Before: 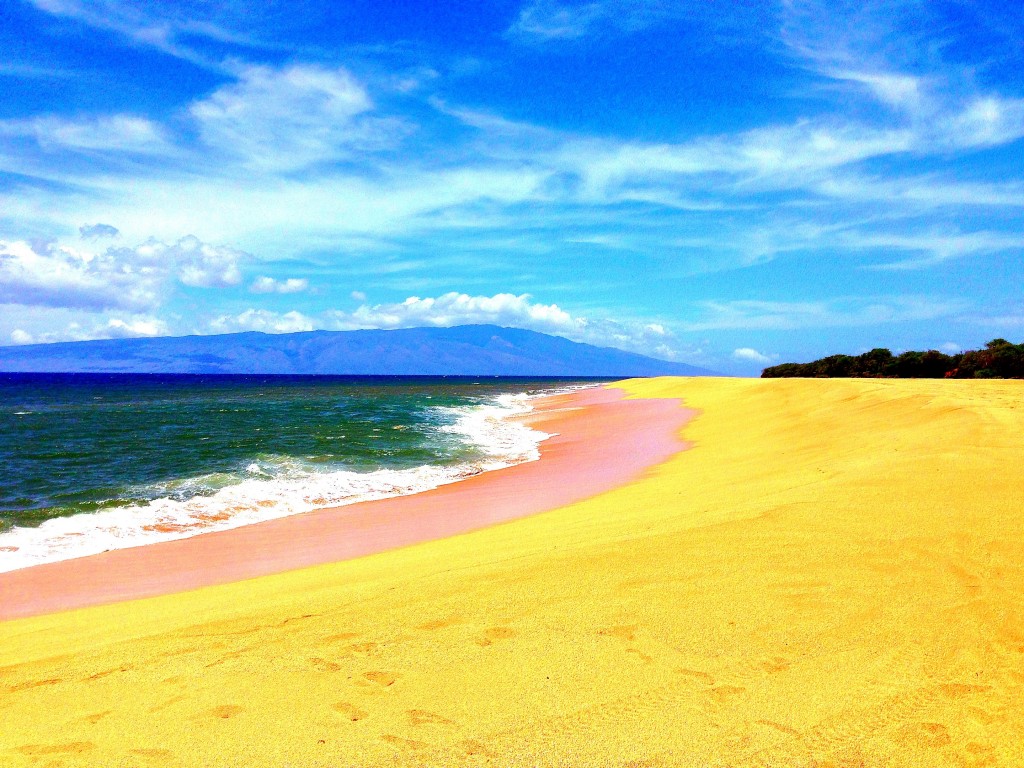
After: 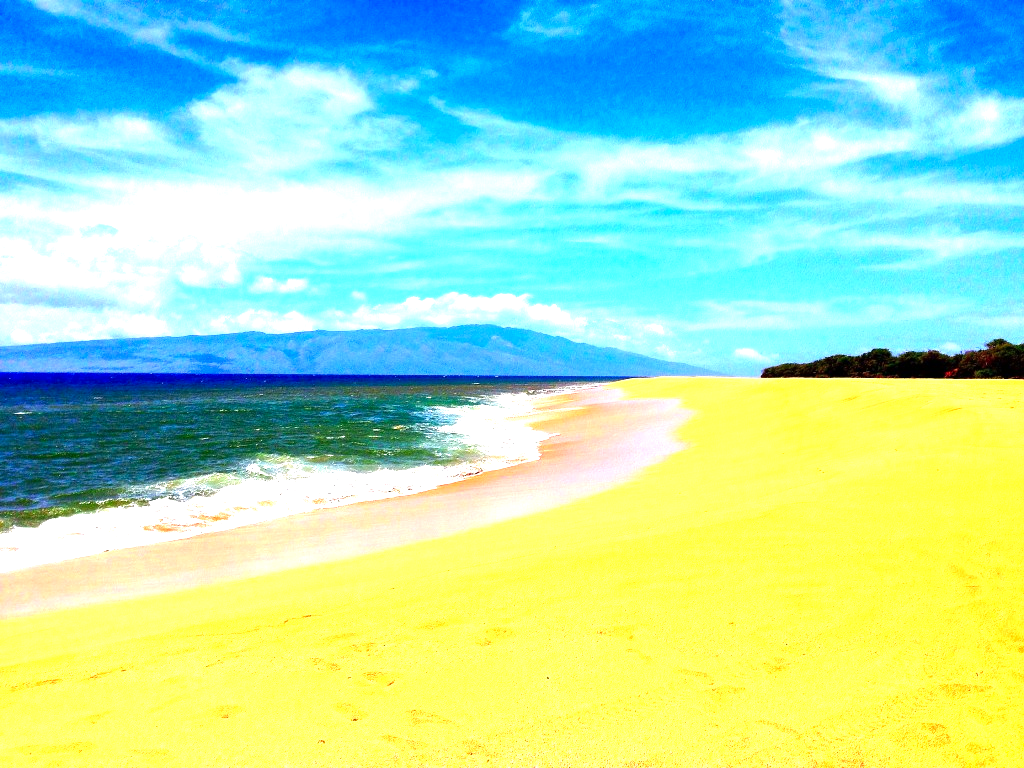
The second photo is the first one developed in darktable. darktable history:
base curve: preserve colors none
levels: levels [0, 0.394, 0.787]
